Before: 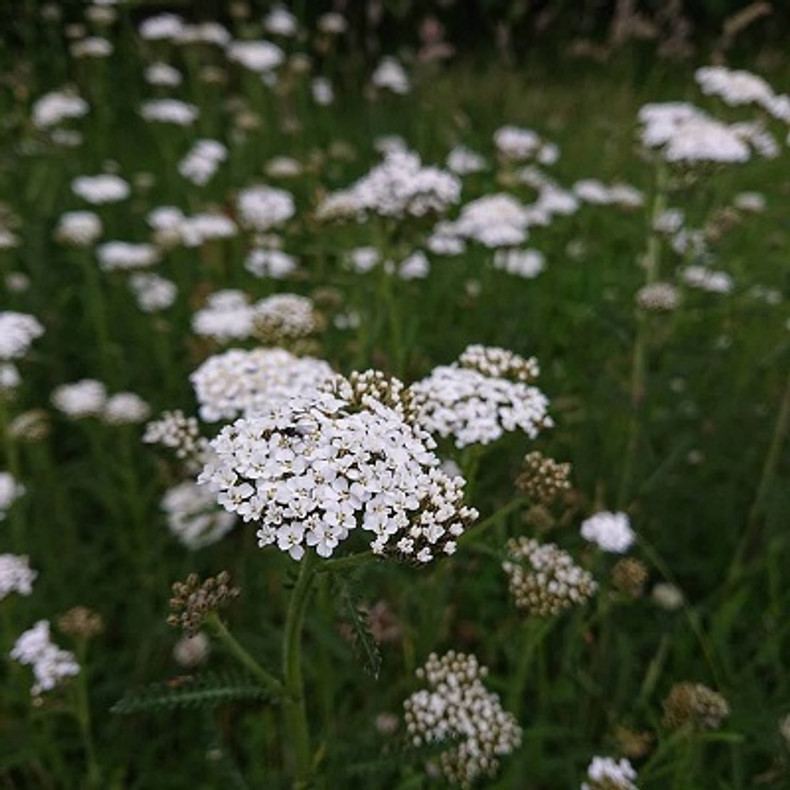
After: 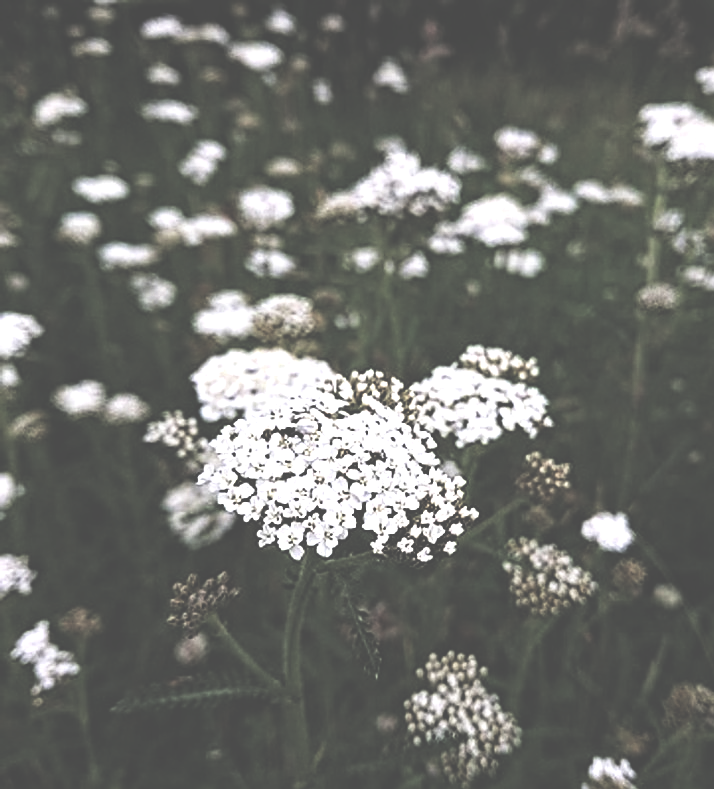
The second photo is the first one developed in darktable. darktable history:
contrast brightness saturation: brightness 0.183, saturation -0.481
exposure: exposure -0.054 EV, compensate highlight preservation false
haze removal: compatibility mode true, adaptive false
levels: levels [0.062, 0.494, 0.925]
crop: right 9.516%, bottom 0.016%
base curve: curves: ch0 [(0, 0.036) (0.007, 0.037) (0.604, 0.887) (1, 1)], preserve colors none
sharpen: on, module defaults
